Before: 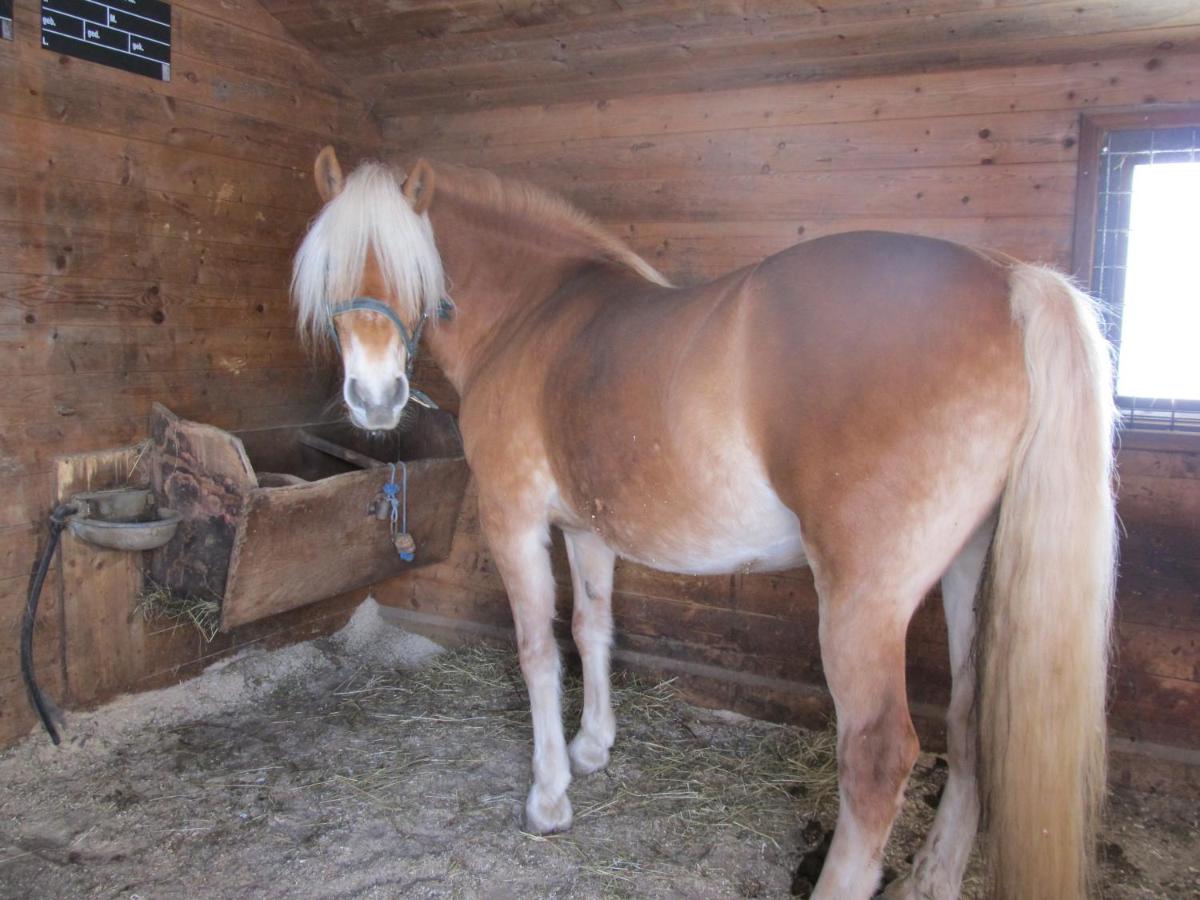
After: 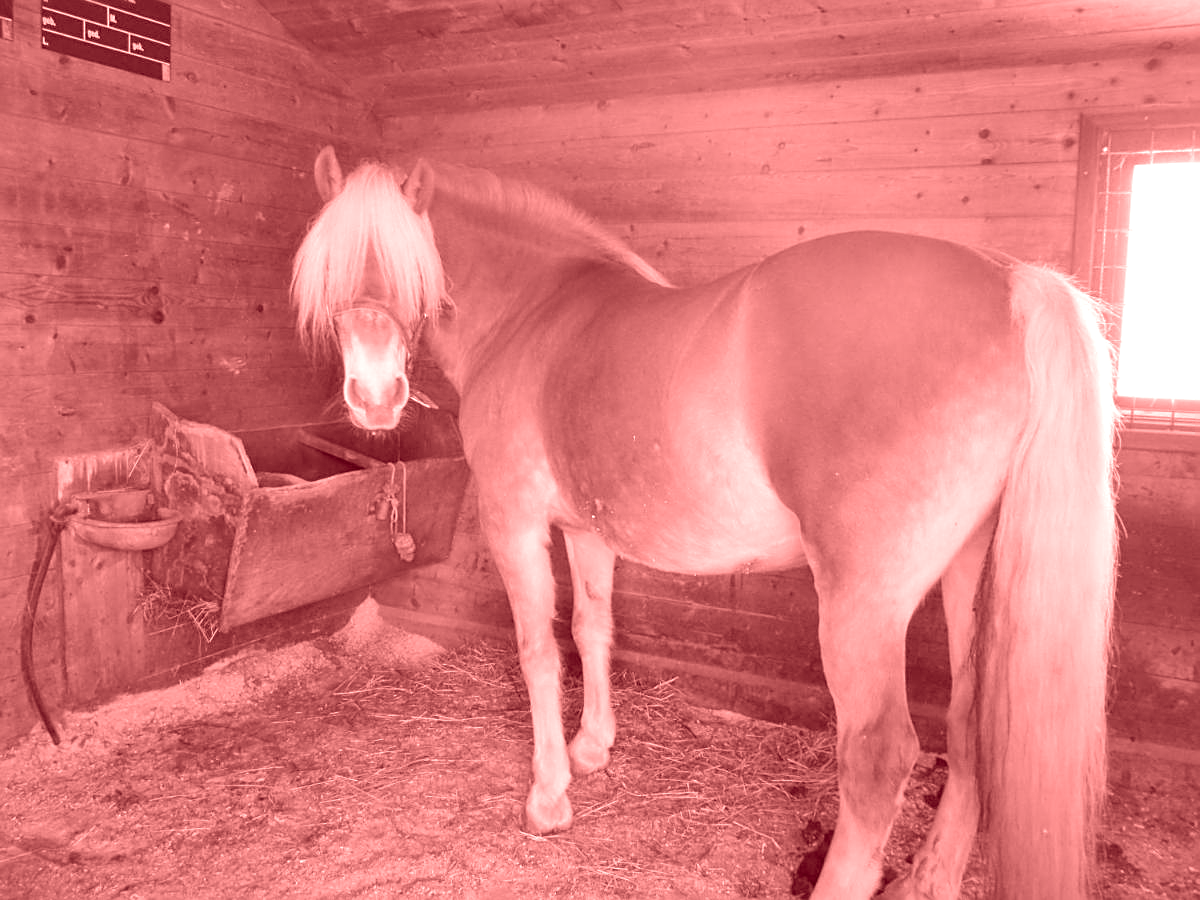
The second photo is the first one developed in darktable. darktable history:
colorize: saturation 60%, source mix 100%
sharpen: on, module defaults
tone equalizer: on, module defaults
